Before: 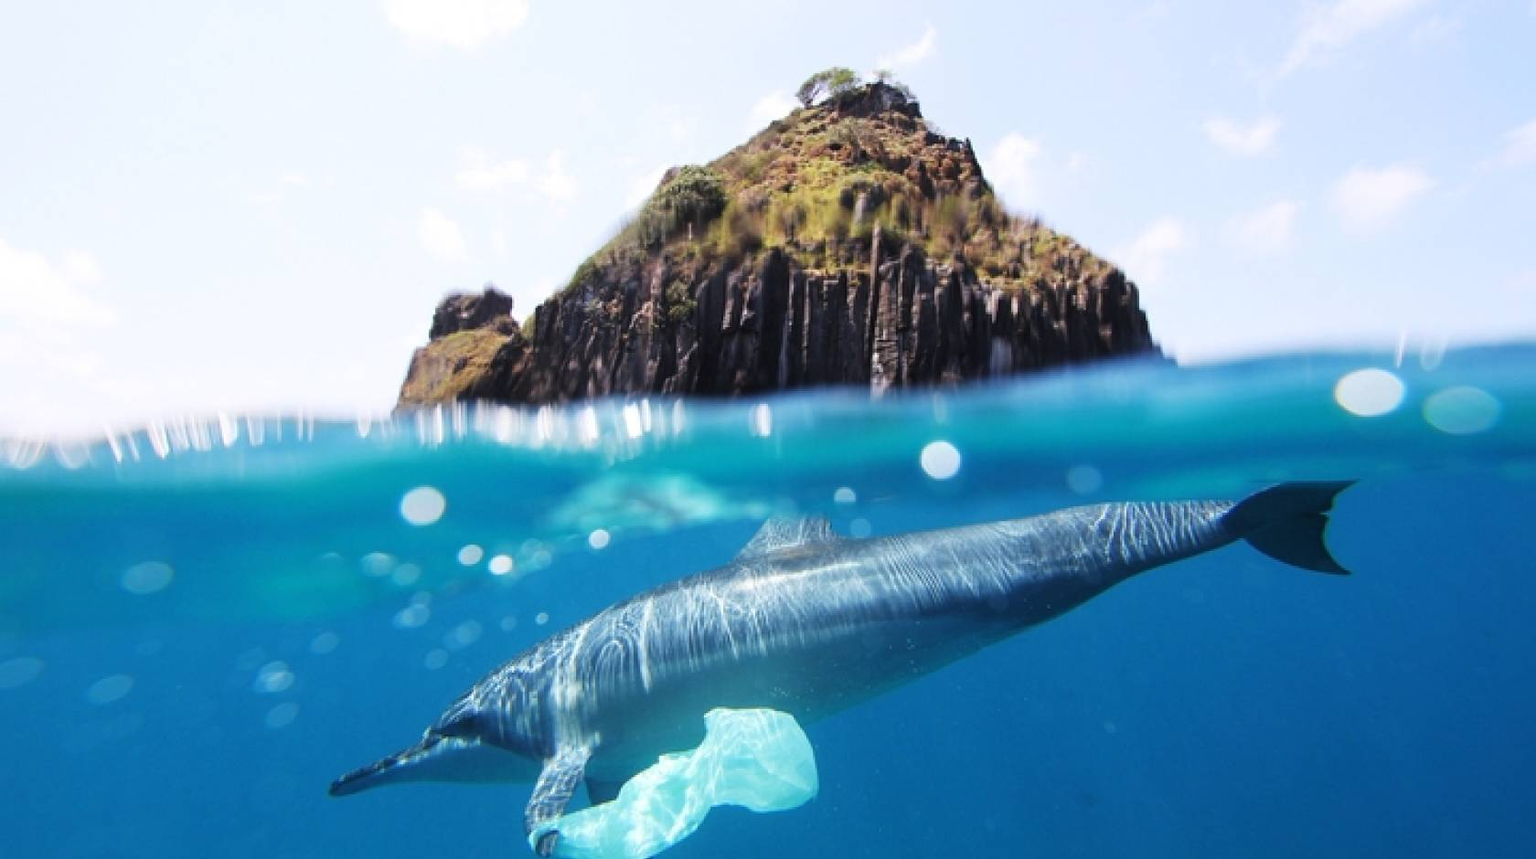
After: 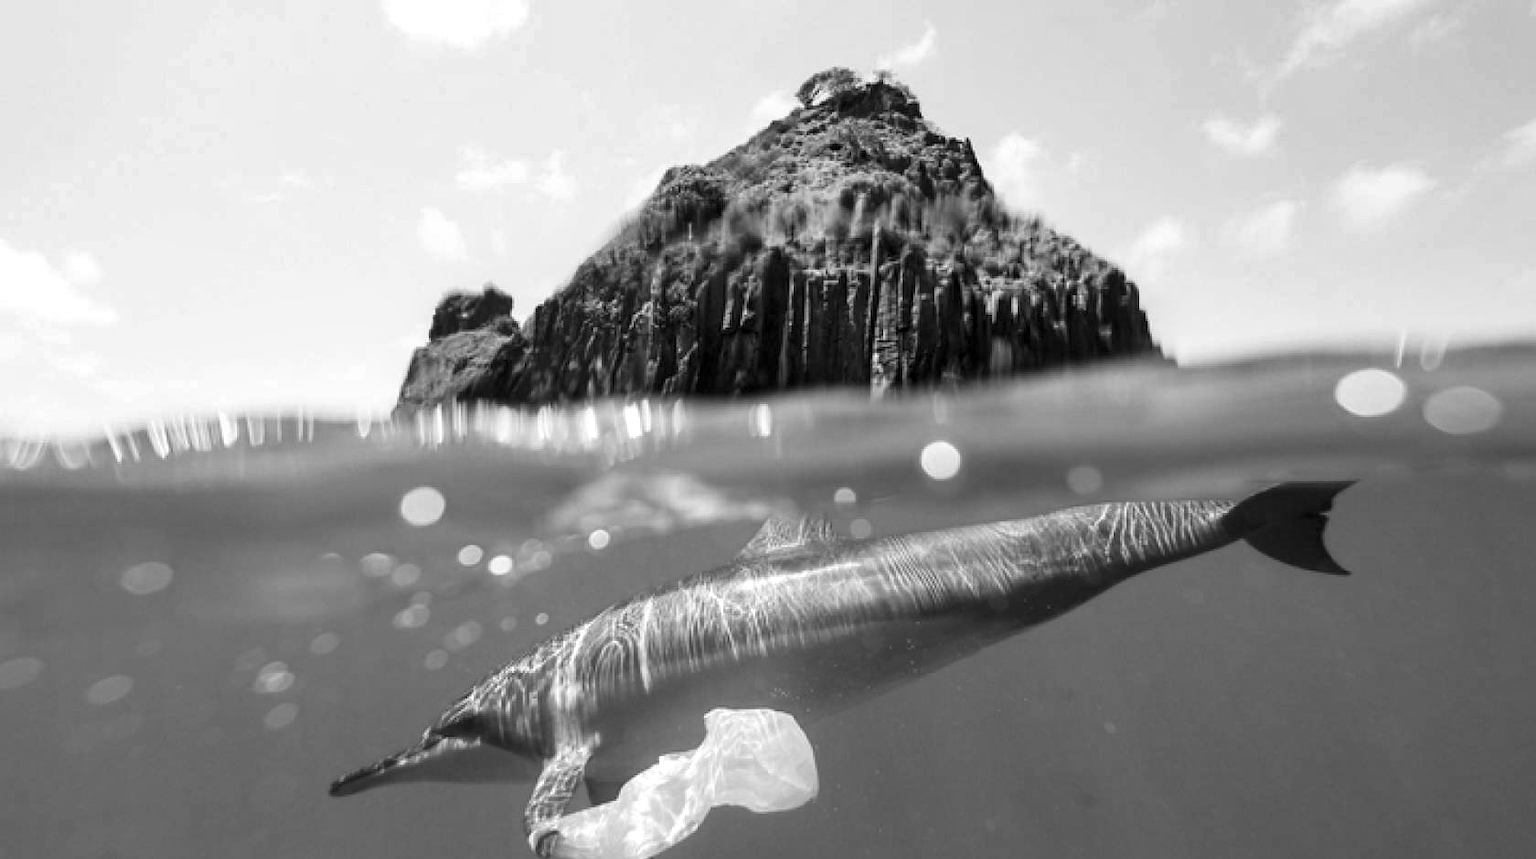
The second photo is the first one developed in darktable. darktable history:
color correction: highlights a* 9.45, highlights b* 9.08, shadows a* 39.48, shadows b* 39.63, saturation 0.779
shadows and highlights: shadows 58.43, soften with gaussian
color zones: curves: ch1 [(0, -0.014) (0.143, -0.013) (0.286, -0.013) (0.429, -0.016) (0.571, -0.019) (0.714, -0.015) (0.857, 0.002) (1, -0.014)]
local contrast: shadows 92%, midtone range 0.493
